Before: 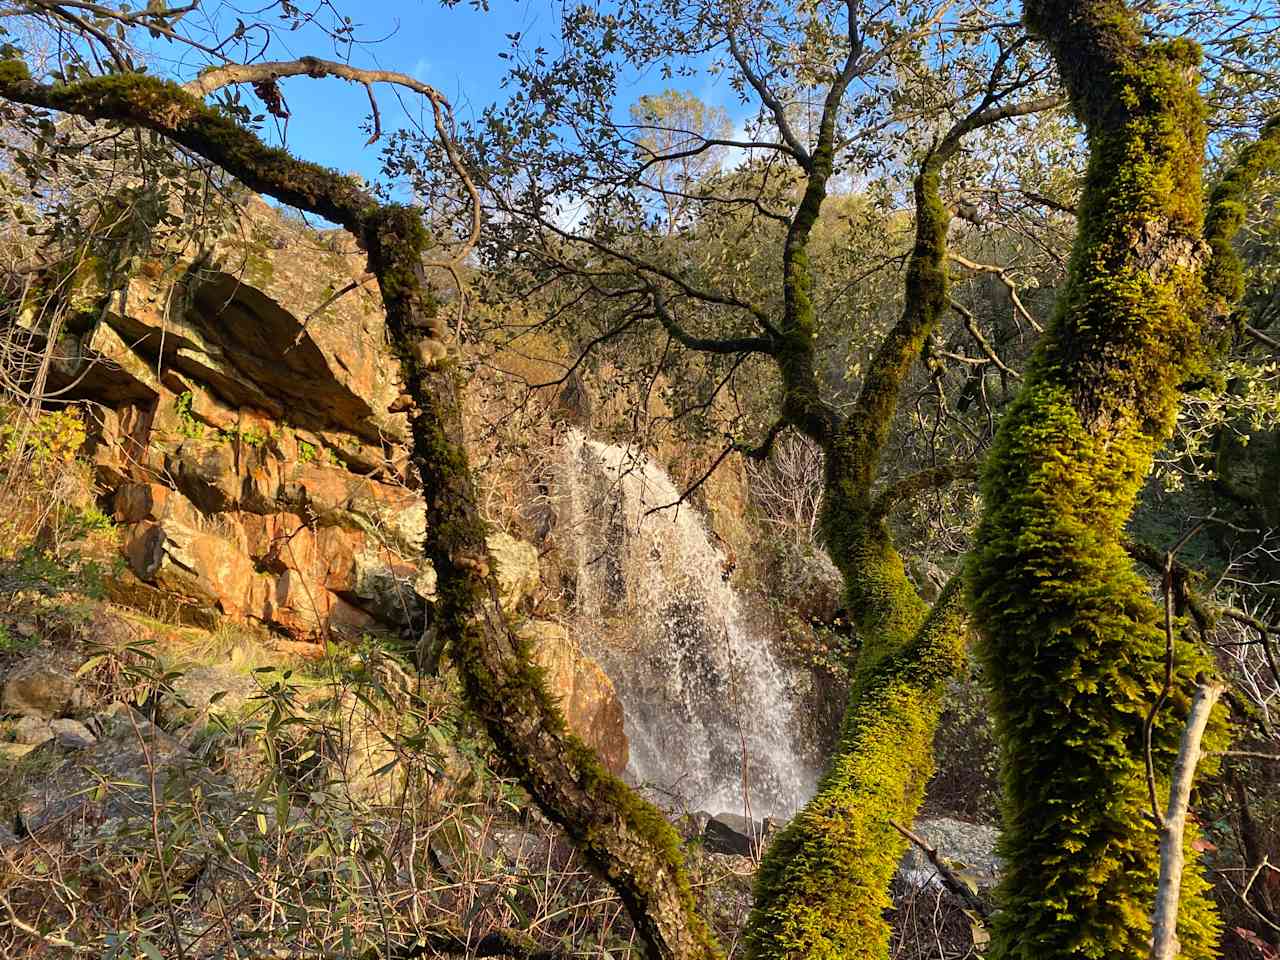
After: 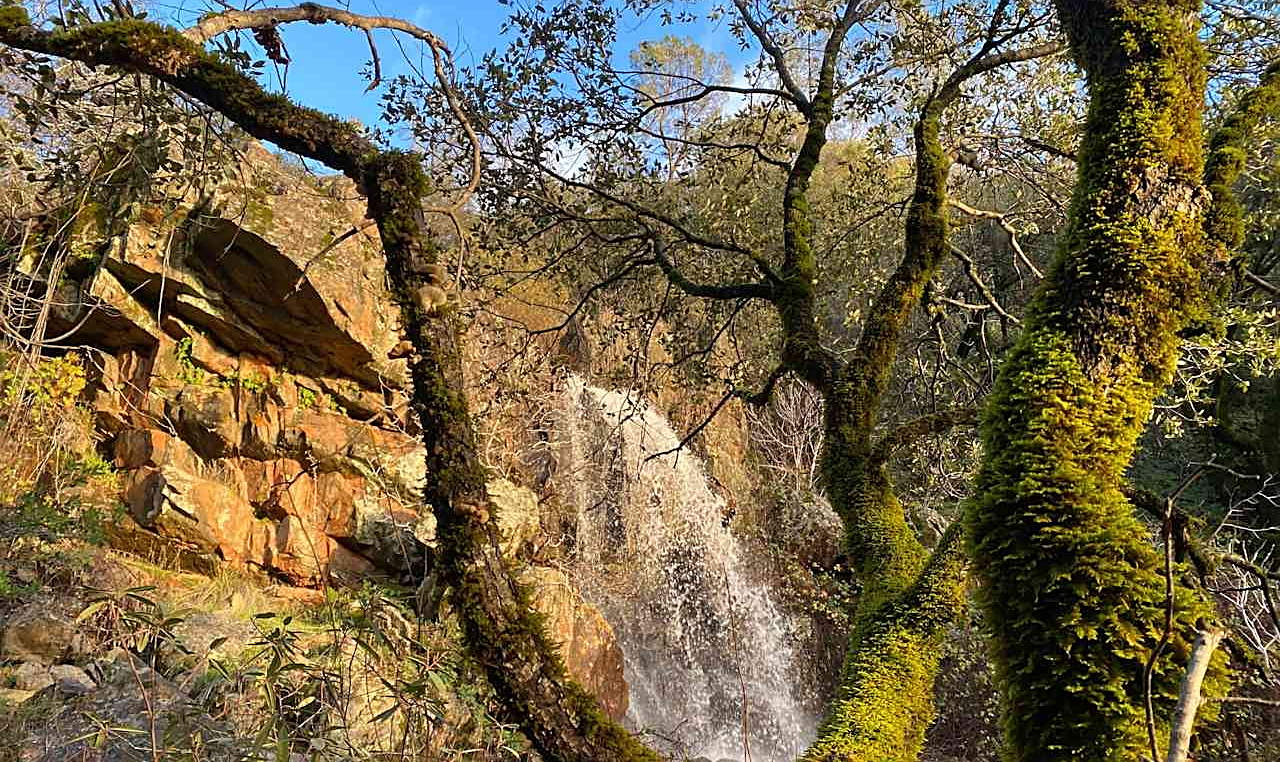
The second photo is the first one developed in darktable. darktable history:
crop and rotate: top 5.667%, bottom 14.937%
sharpen: on, module defaults
